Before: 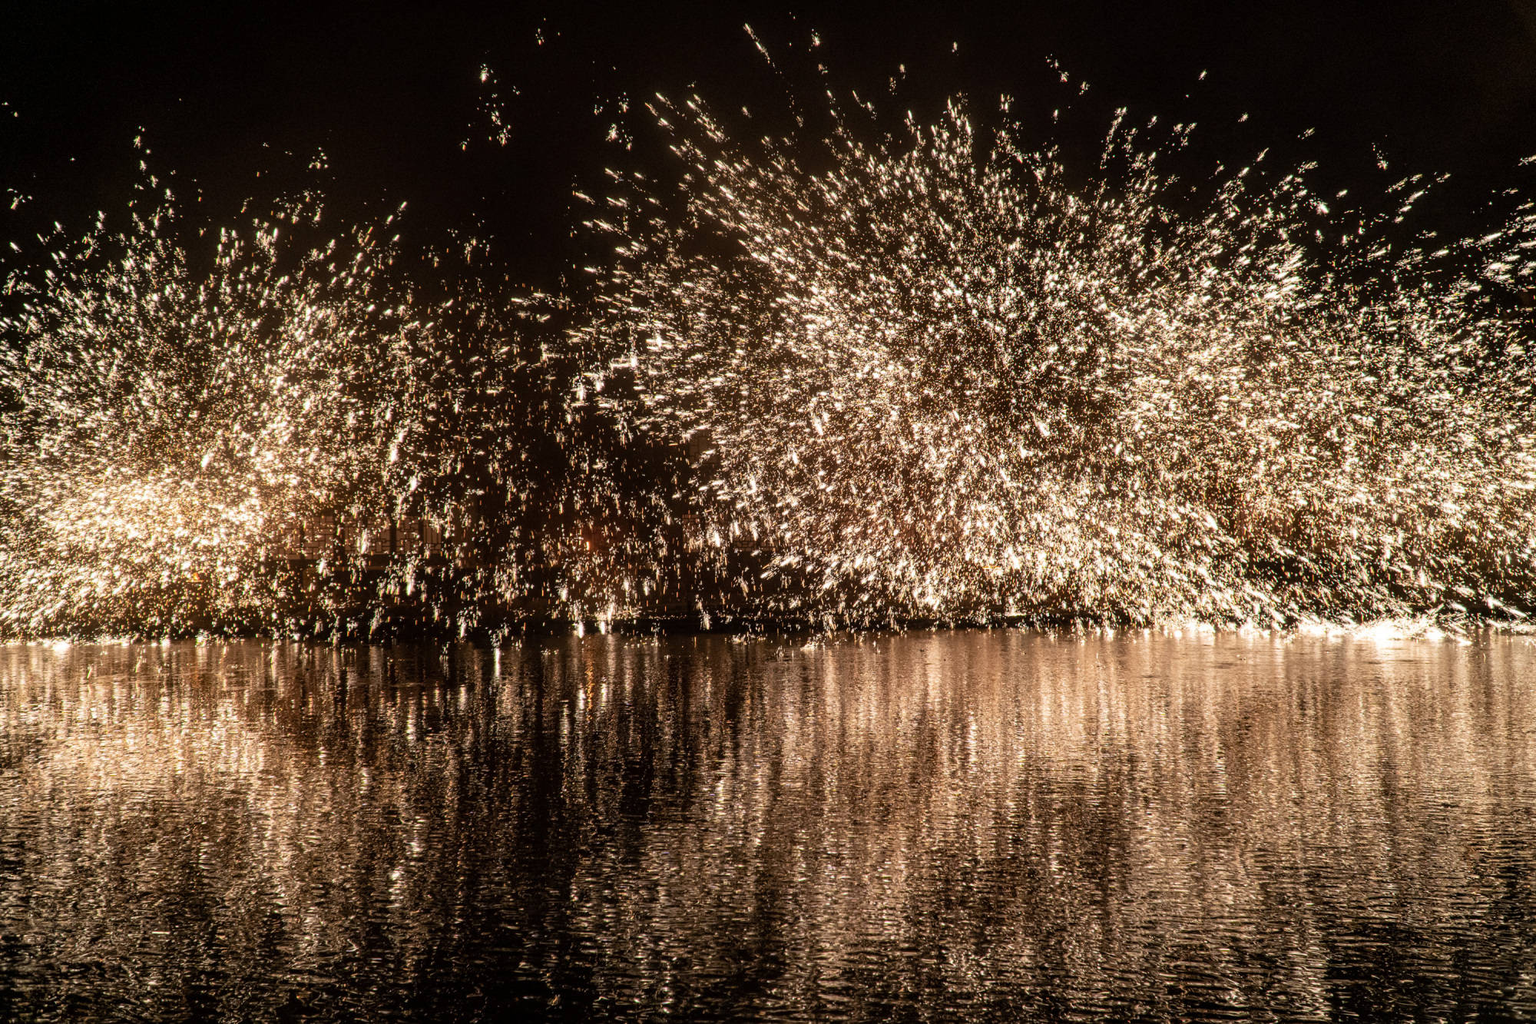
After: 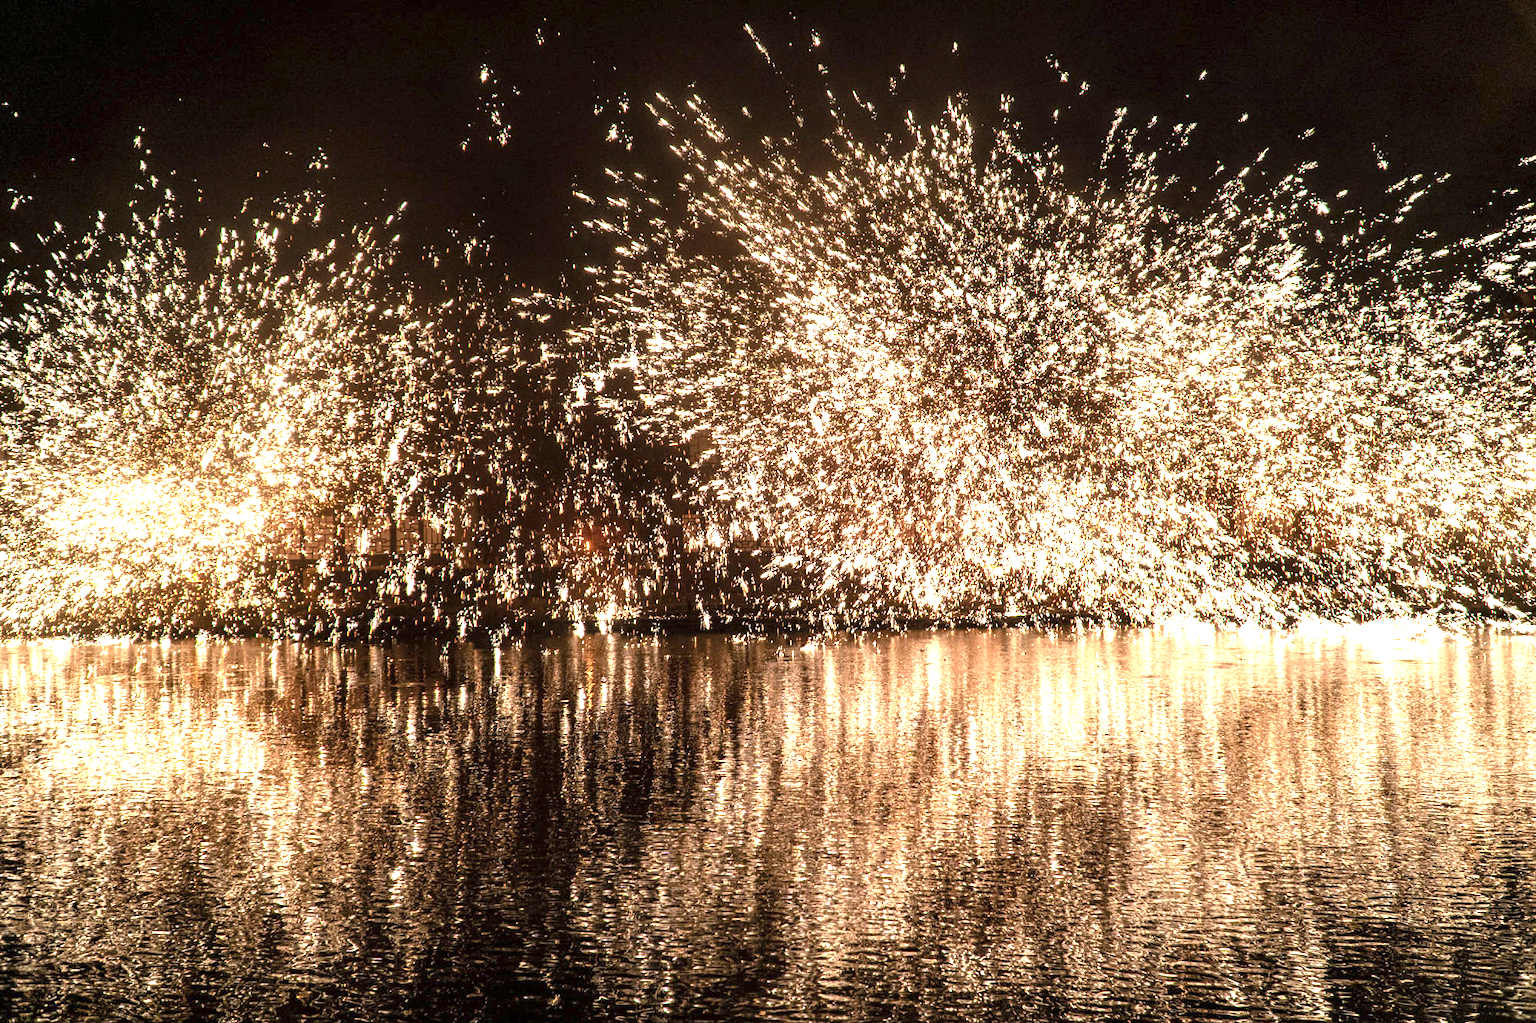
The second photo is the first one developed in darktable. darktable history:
exposure: exposure 1.5 EV, compensate highlight preservation false
